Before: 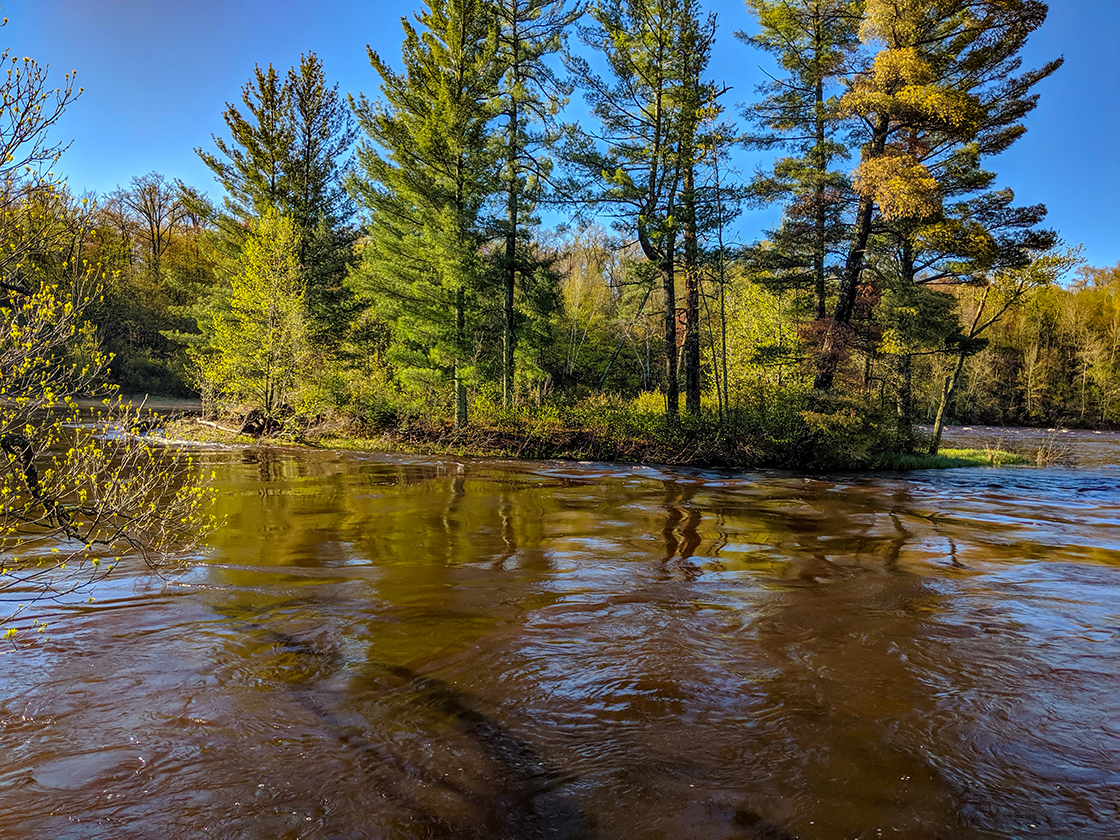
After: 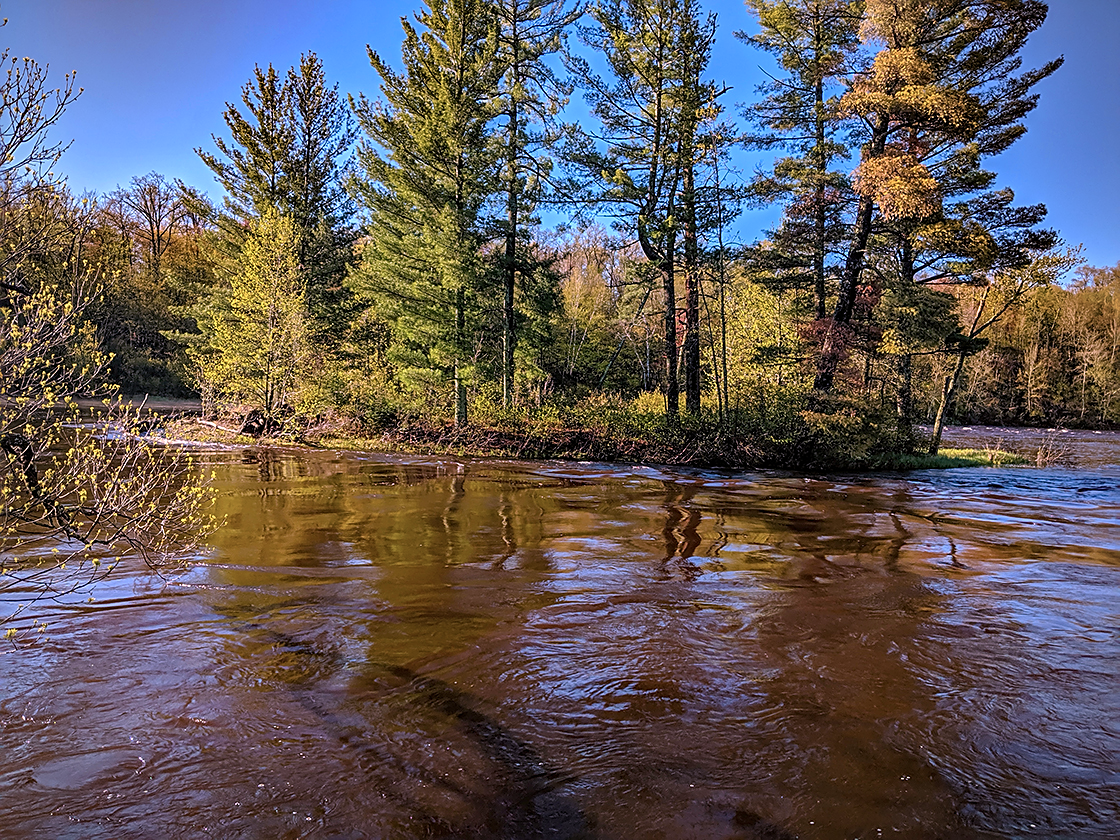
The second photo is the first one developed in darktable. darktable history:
vignetting: brightness -0.398, saturation -0.309
sharpen: on, module defaults
exposure: compensate highlight preservation false
color correction: highlights a* 15.63, highlights b* -20.66
